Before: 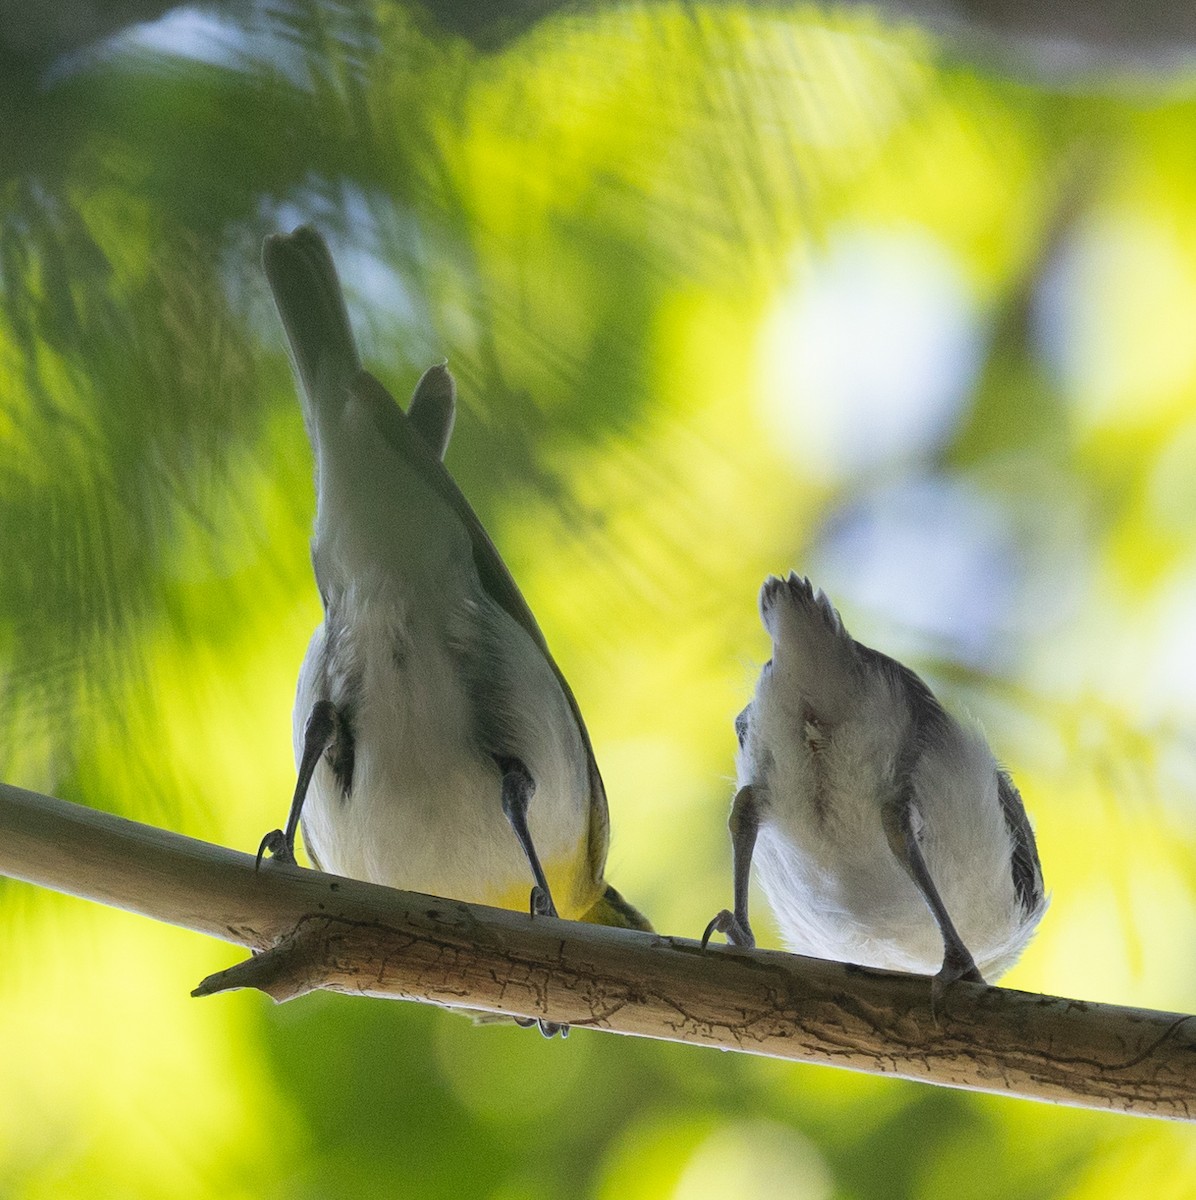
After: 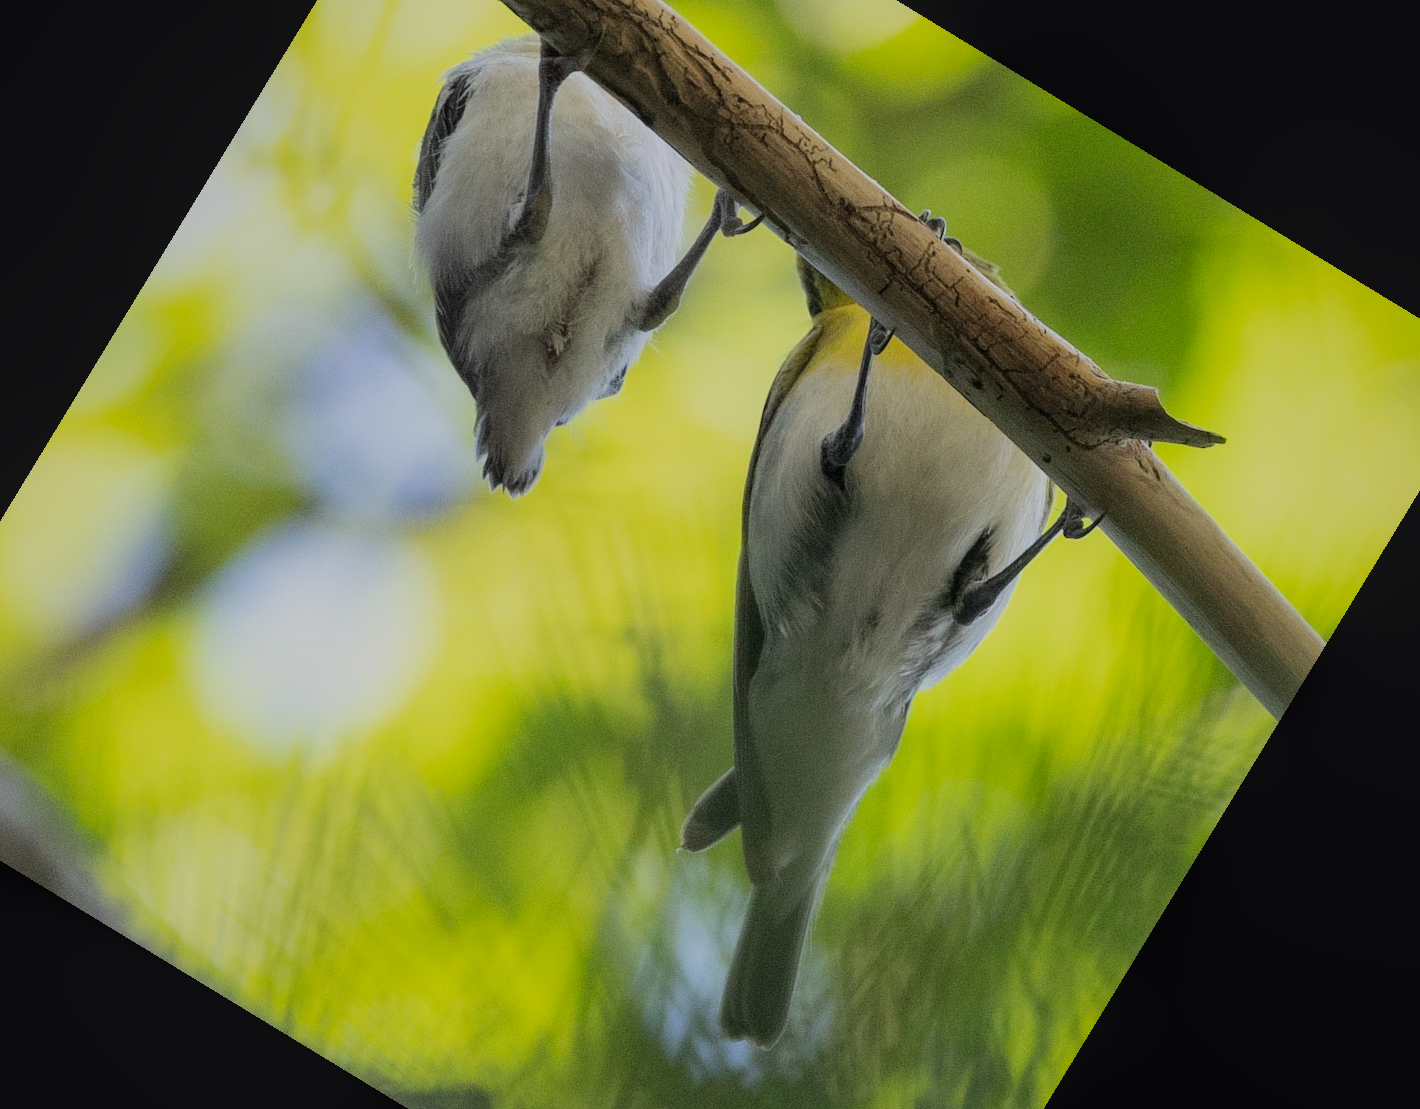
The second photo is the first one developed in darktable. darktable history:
crop and rotate: angle 148.68°, left 9.111%, top 15.603%, right 4.588%, bottom 17.041%
filmic rgb: black relative exposure -7.65 EV, white relative exposure 4.56 EV, hardness 3.61, color science v6 (2022)
local contrast: detail 110%
